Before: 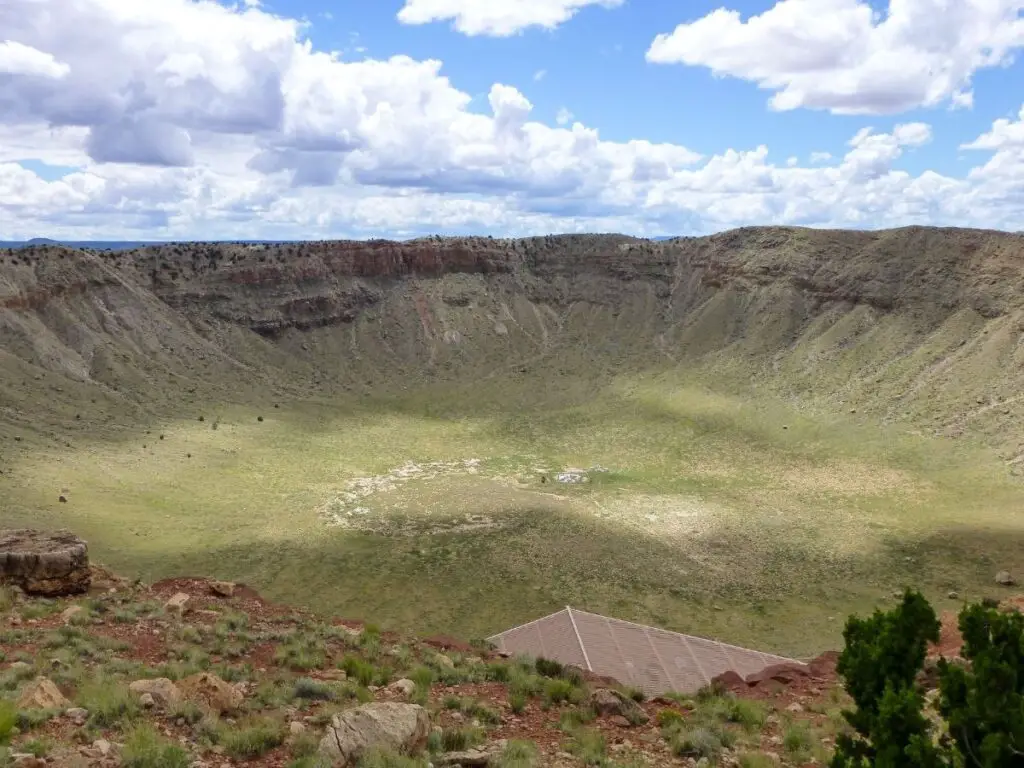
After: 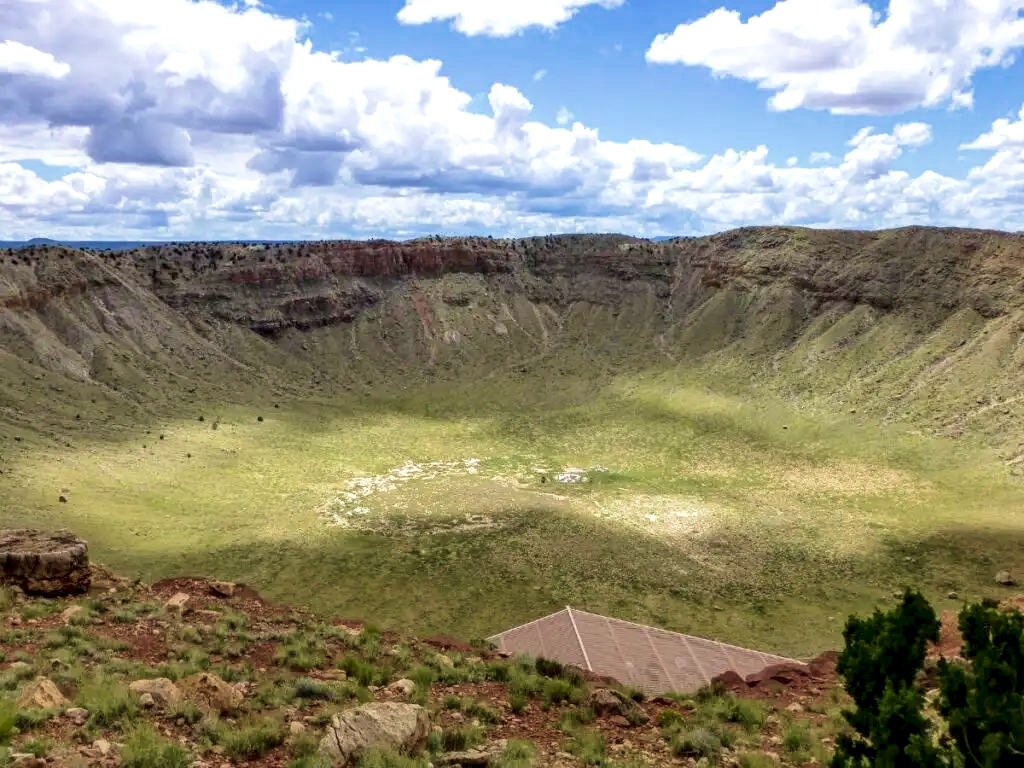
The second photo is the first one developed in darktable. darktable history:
local contrast: highlights 25%, detail 150%
velvia: strength 45%
